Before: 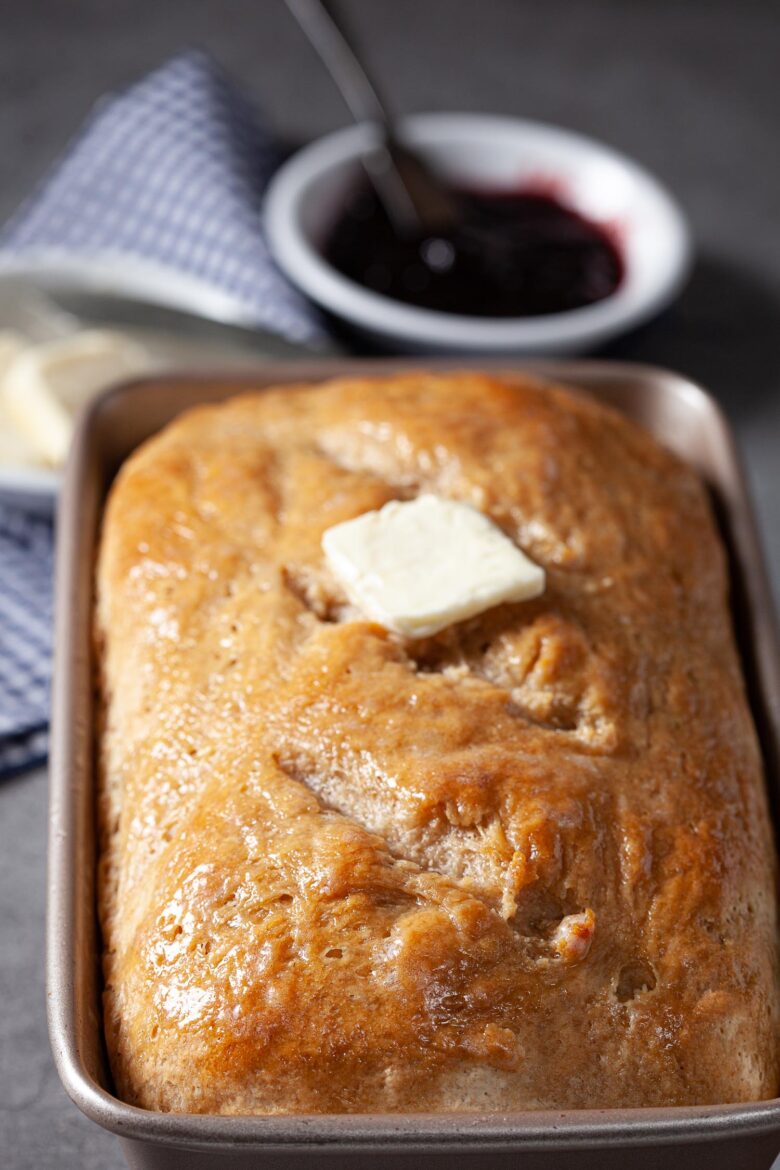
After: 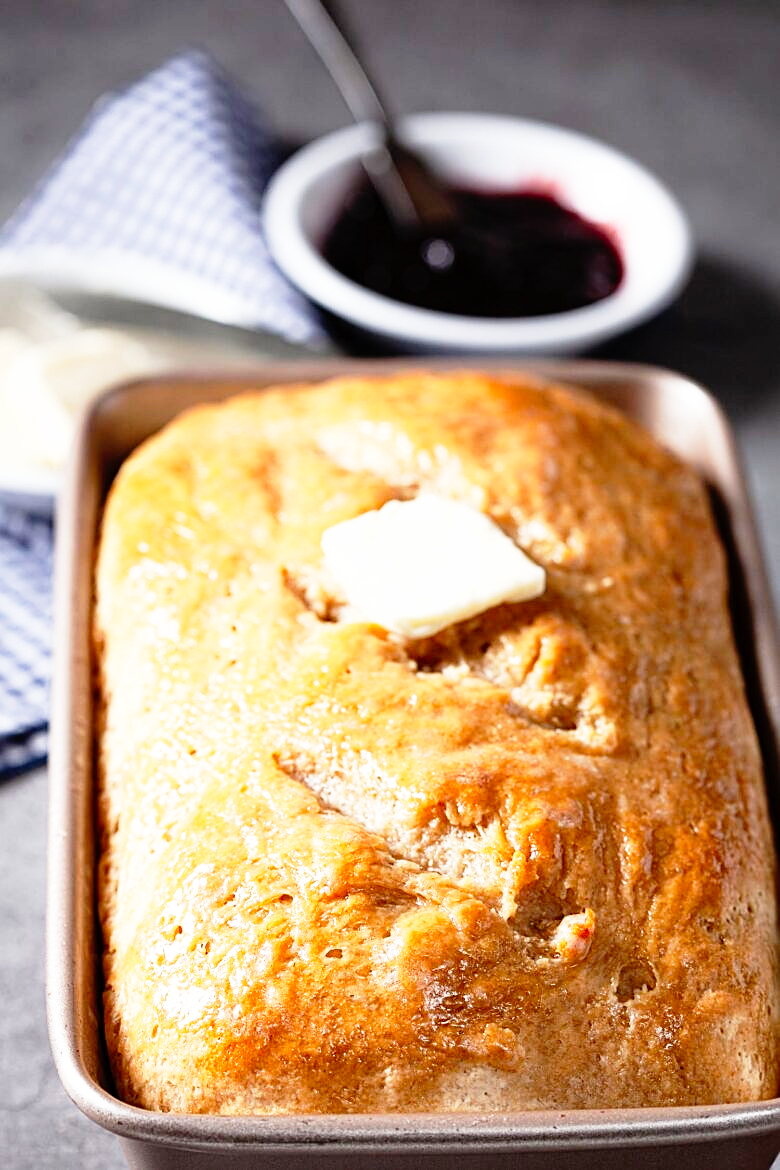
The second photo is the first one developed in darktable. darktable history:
base curve: curves: ch0 [(0, 0) (0.012, 0.01) (0.073, 0.168) (0.31, 0.711) (0.645, 0.957) (1, 1)], preserve colors none
sharpen: on, module defaults
